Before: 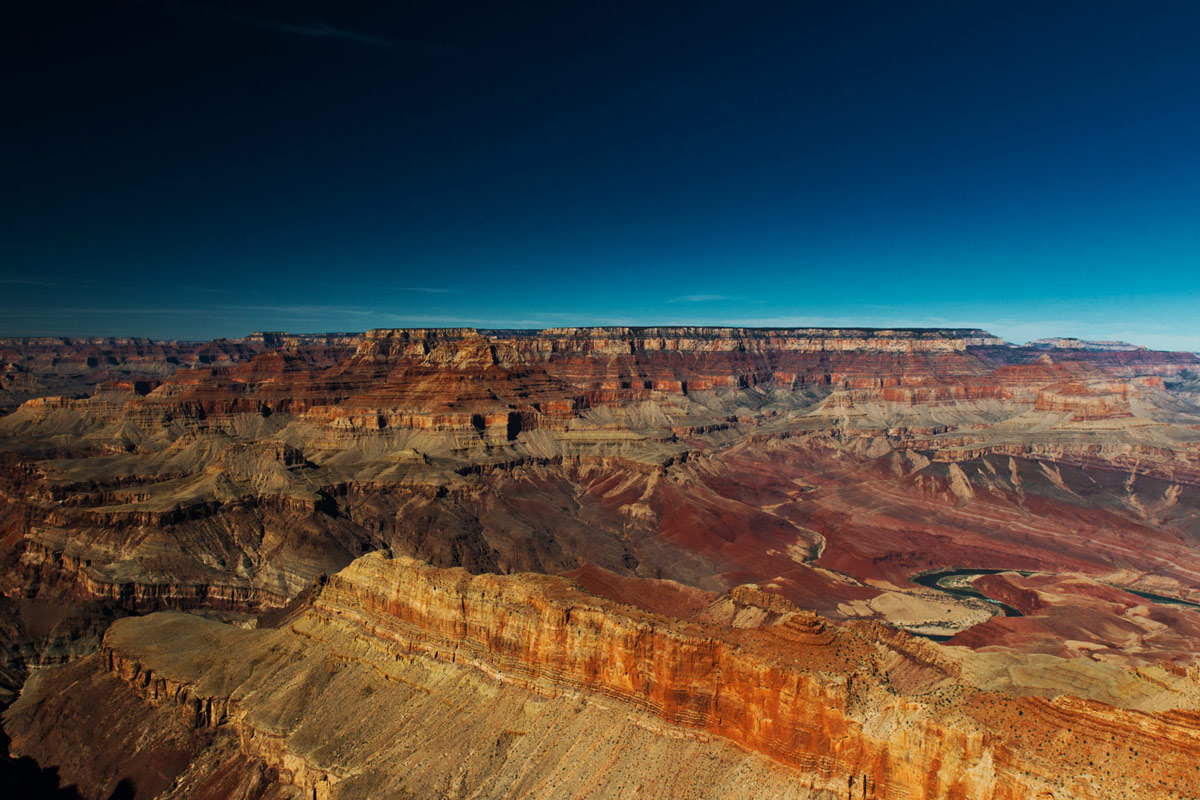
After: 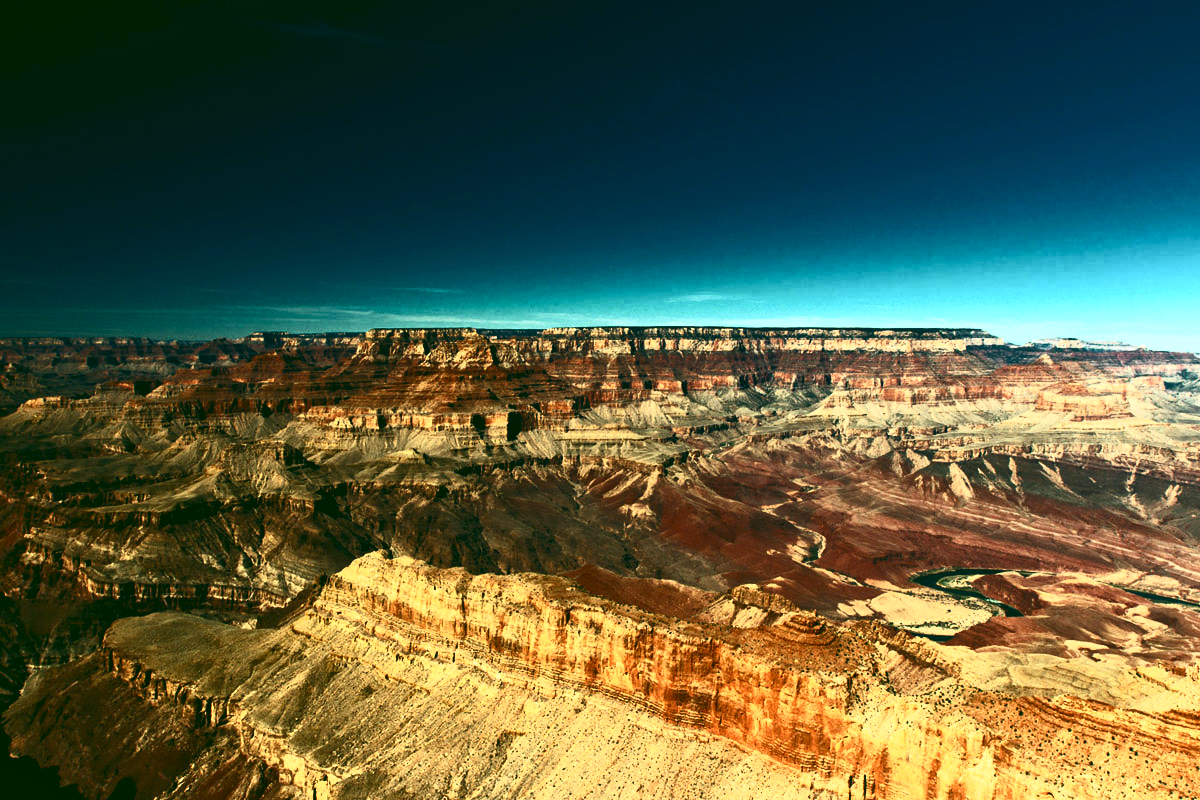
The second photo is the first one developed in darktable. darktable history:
contrast brightness saturation: contrast 0.62, brightness 0.34, saturation 0.14
exposure: black level correction 0.001, exposure 0.5 EV, compensate exposure bias true, compensate highlight preservation false
local contrast: mode bilateral grid, contrast 28, coarseness 16, detail 115%, midtone range 0.2
rgb curve: curves: ch0 [(0.123, 0.061) (0.995, 0.887)]; ch1 [(0.06, 0.116) (1, 0.906)]; ch2 [(0, 0) (0.824, 0.69) (1, 1)], mode RGB, independent channels, compensate middle gray true
shadows and highlights: shadows 0, highlights 40
